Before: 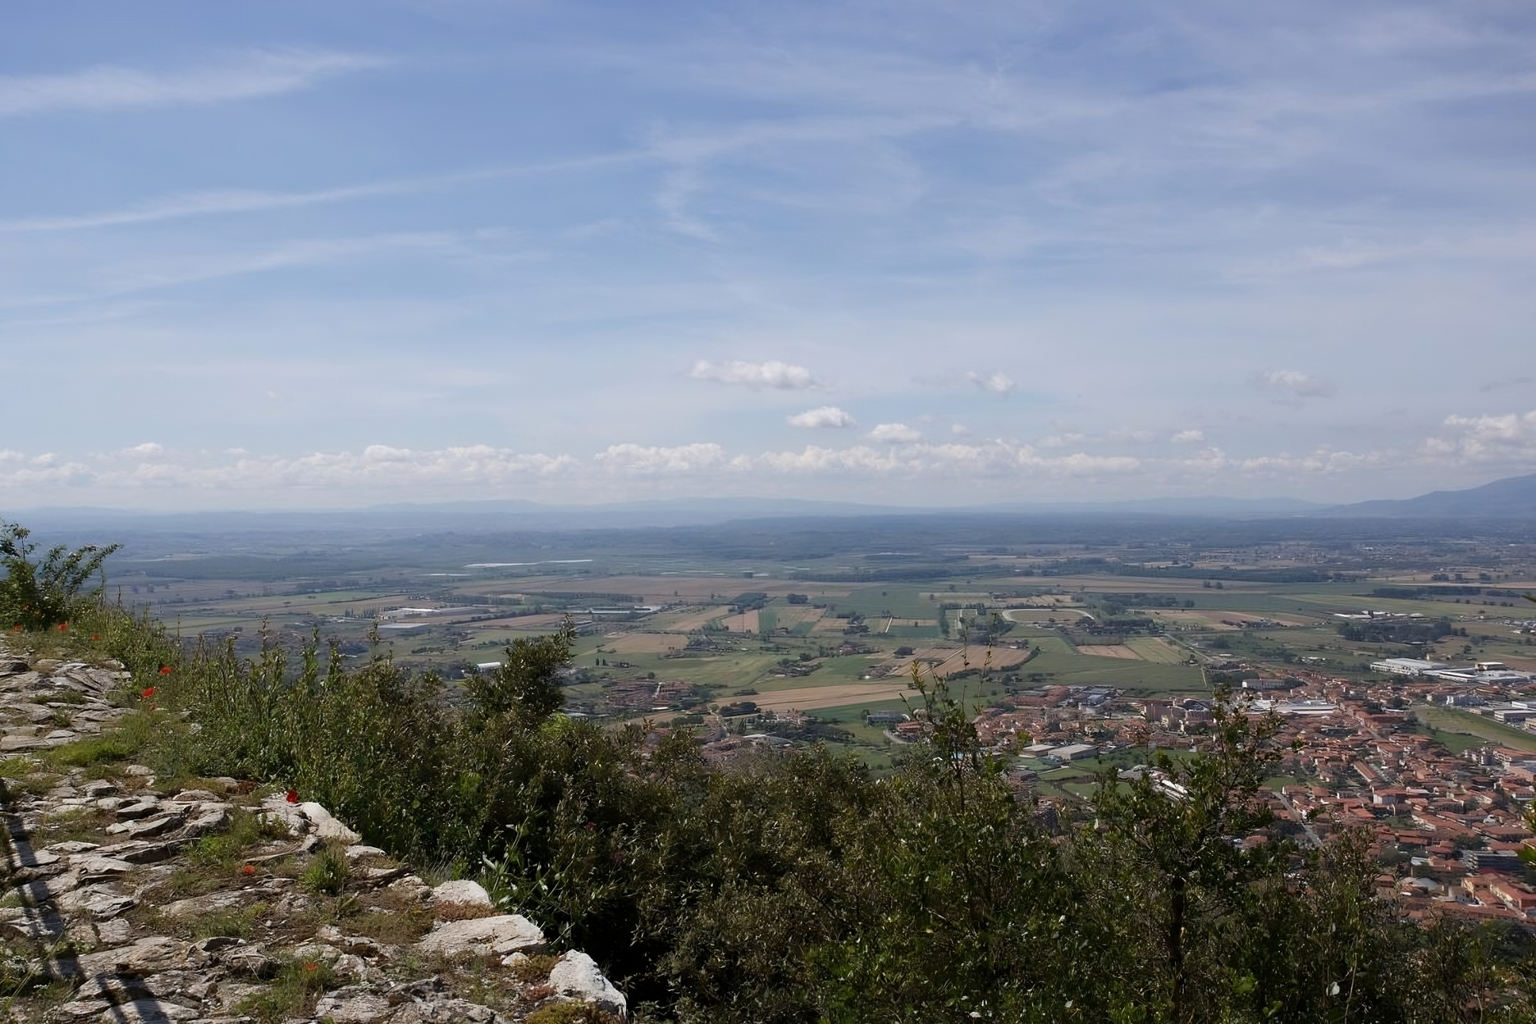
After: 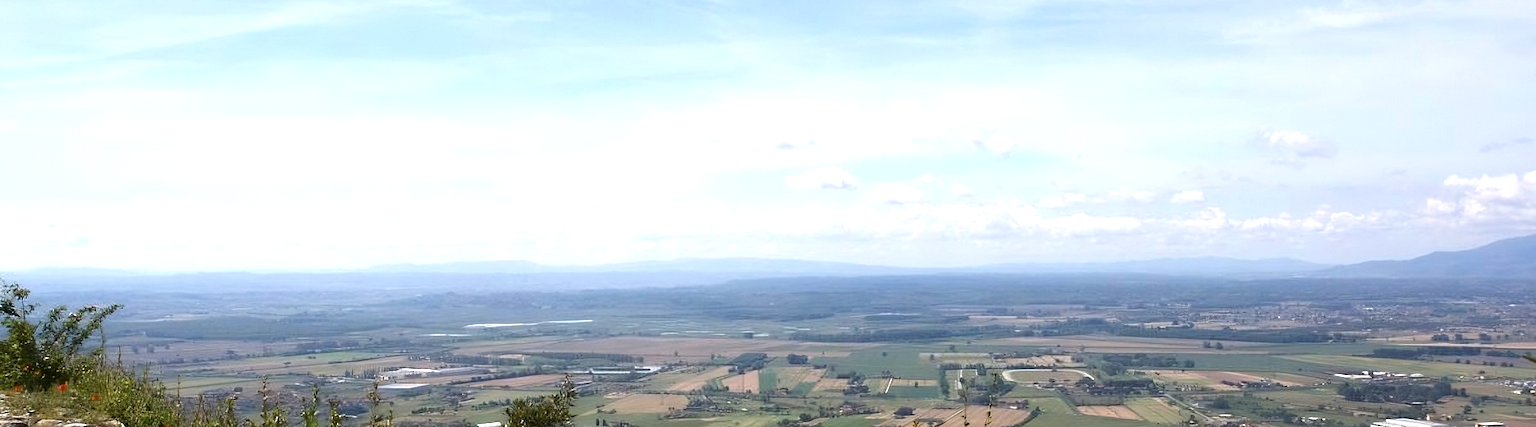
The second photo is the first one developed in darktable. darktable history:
color balance rgb: shadows lift › luminance -9.873%, linear chroma grading › global chroma 0.309%, perceptual saturation grading › global saturation 0.745%, perceptual brilliance grading › global brilliance 30.06%, global vibrance 20%
crop and rotate: top 23.471%, bottom 34.761%
